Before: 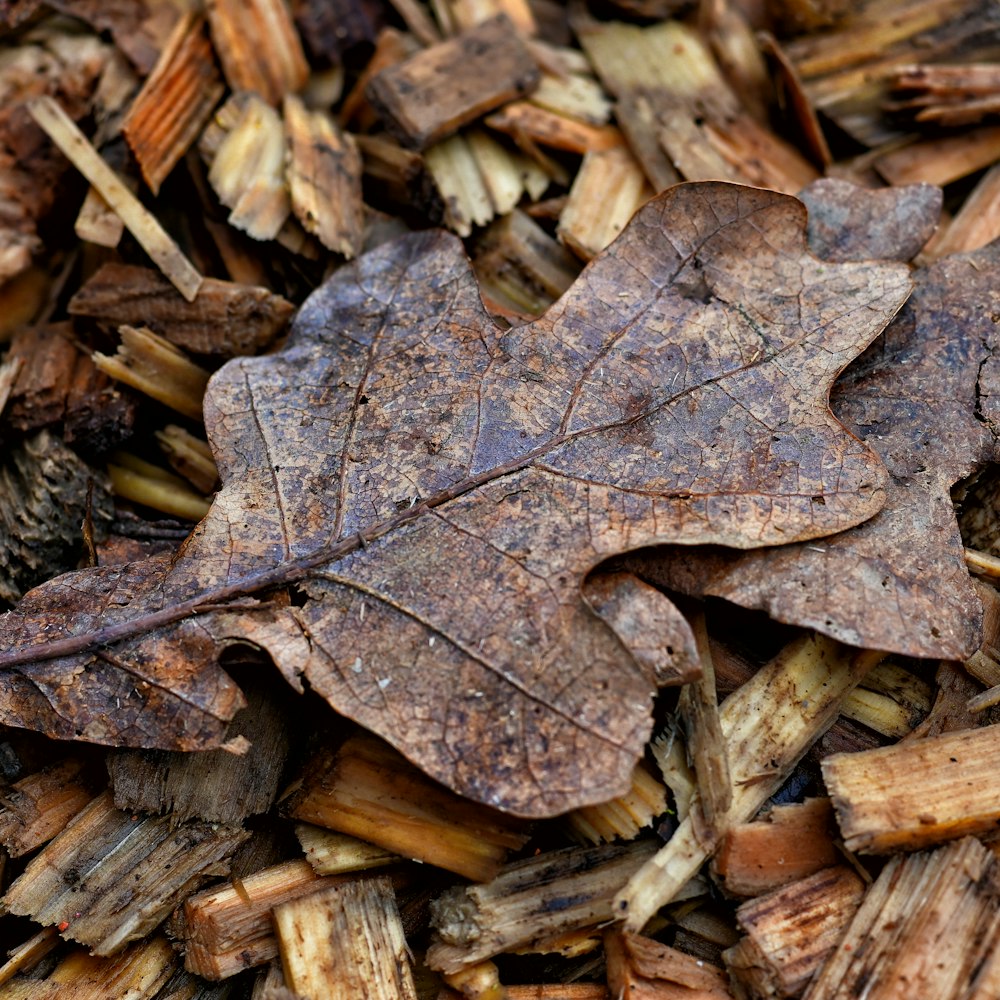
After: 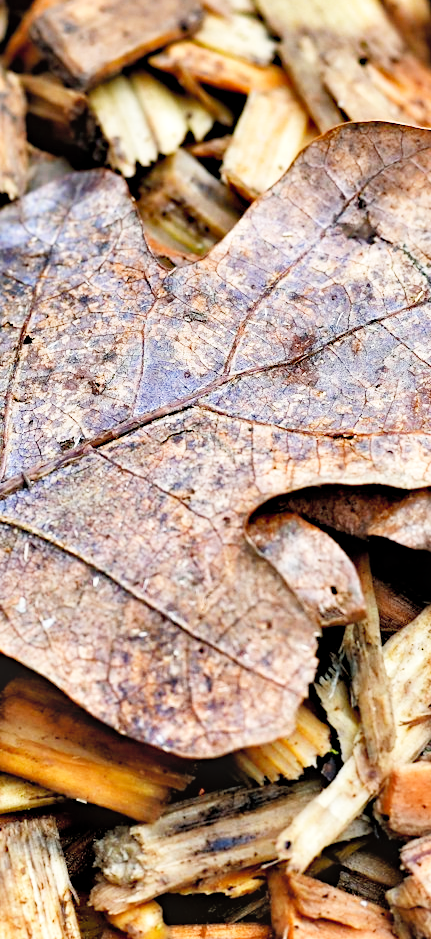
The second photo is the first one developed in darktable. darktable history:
shadows and highlights: soften with gaussian
crop: left 33.675%, top 6.082%, right 23.132%
base curve: curves: ch0 [(0, 0) (0.005, 0.002) (0.15, 0.3) (0.4, 0.7) (0.75, 0.95) (1, 1)], fusion 1, preserve colors none
contrast brightness saturation: brightness 0.145
